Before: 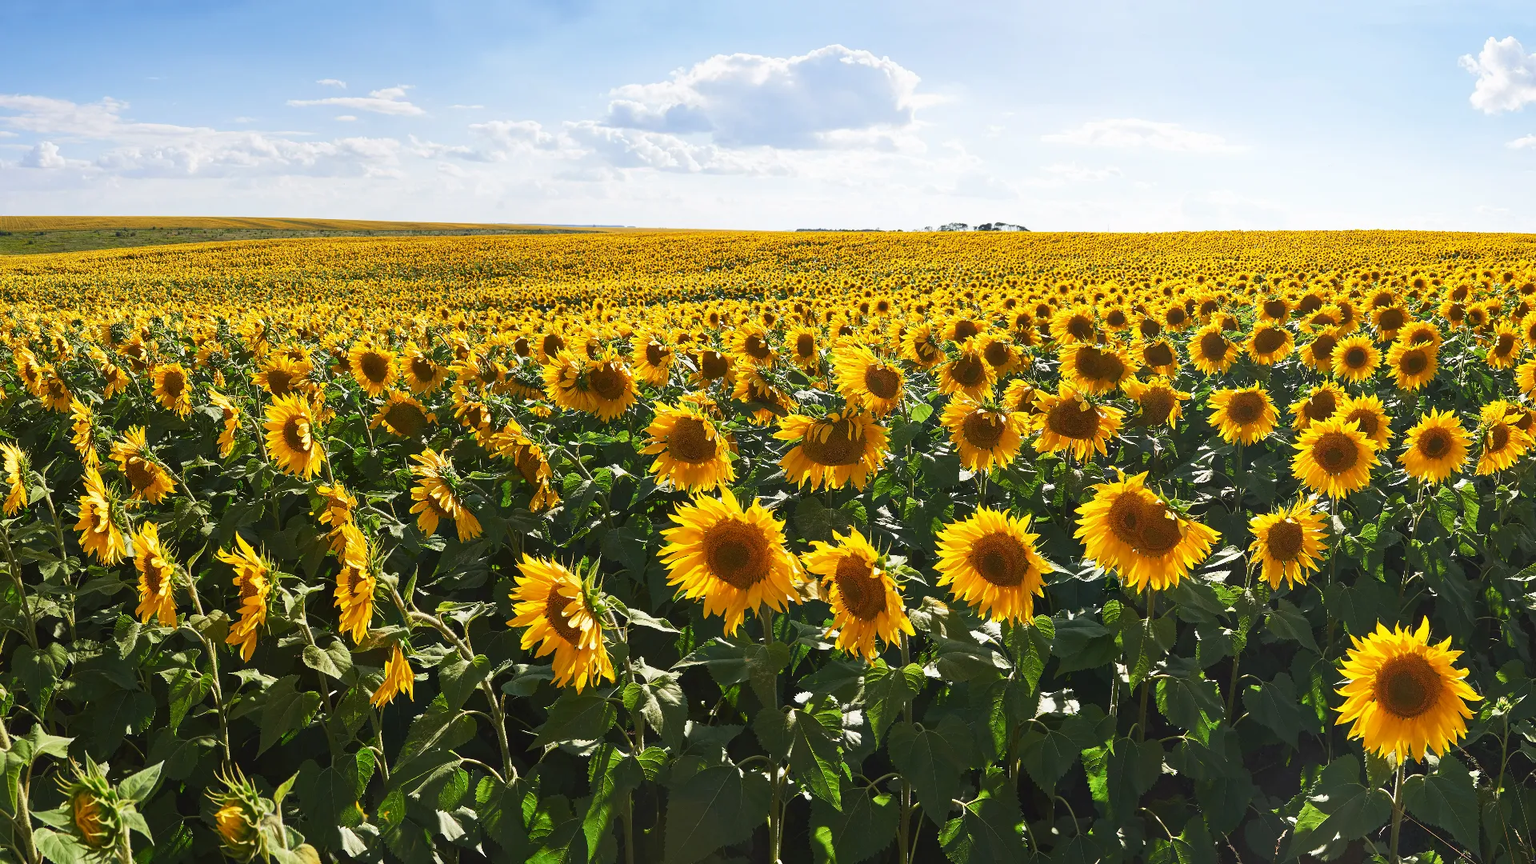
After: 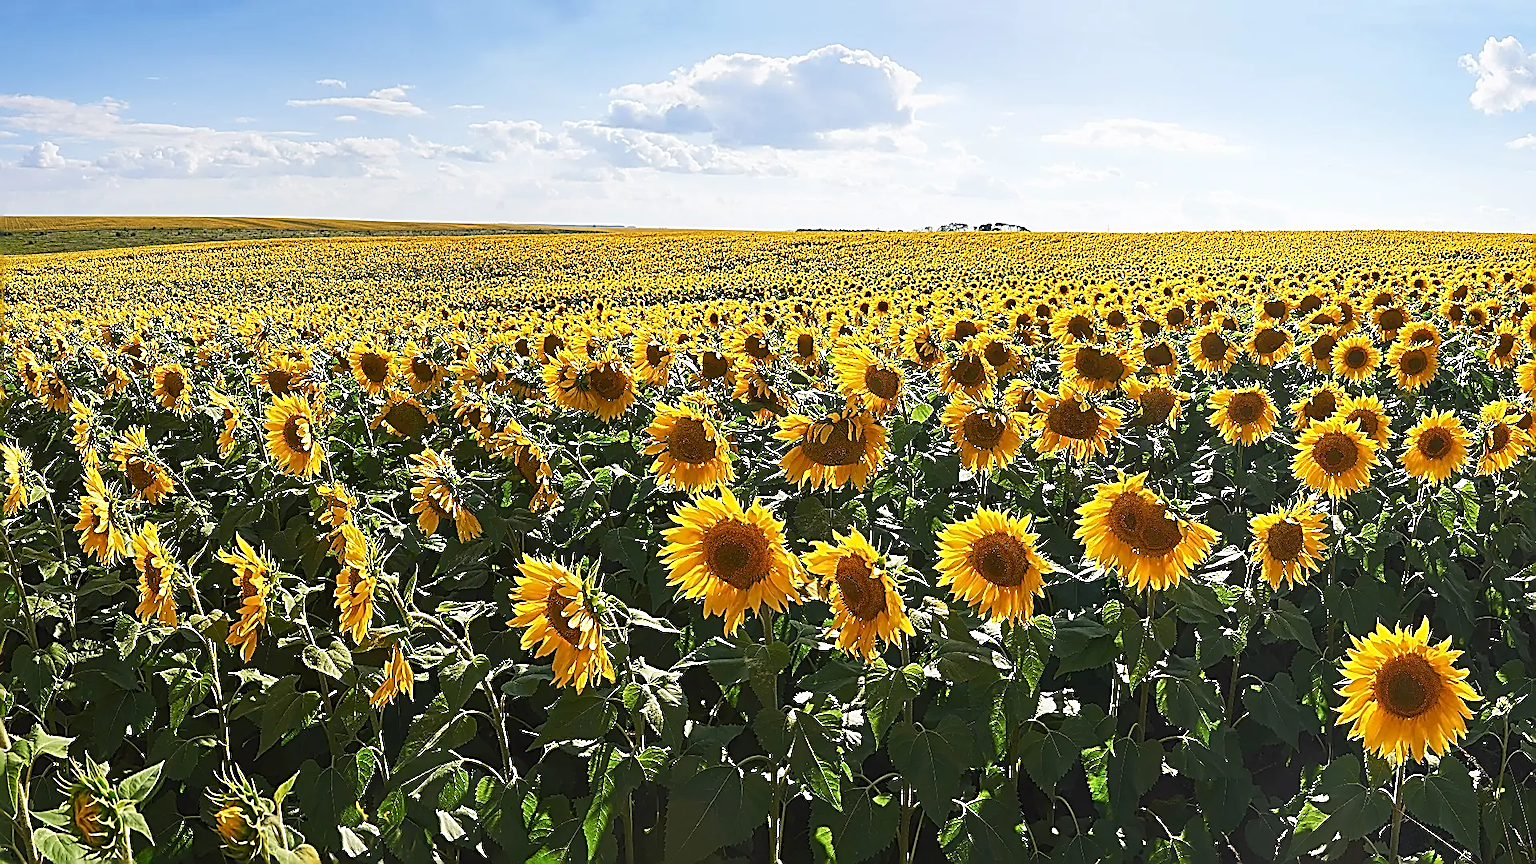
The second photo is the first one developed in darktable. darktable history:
tone equalizer: on, module defaults
sharpen: amount 1.861
